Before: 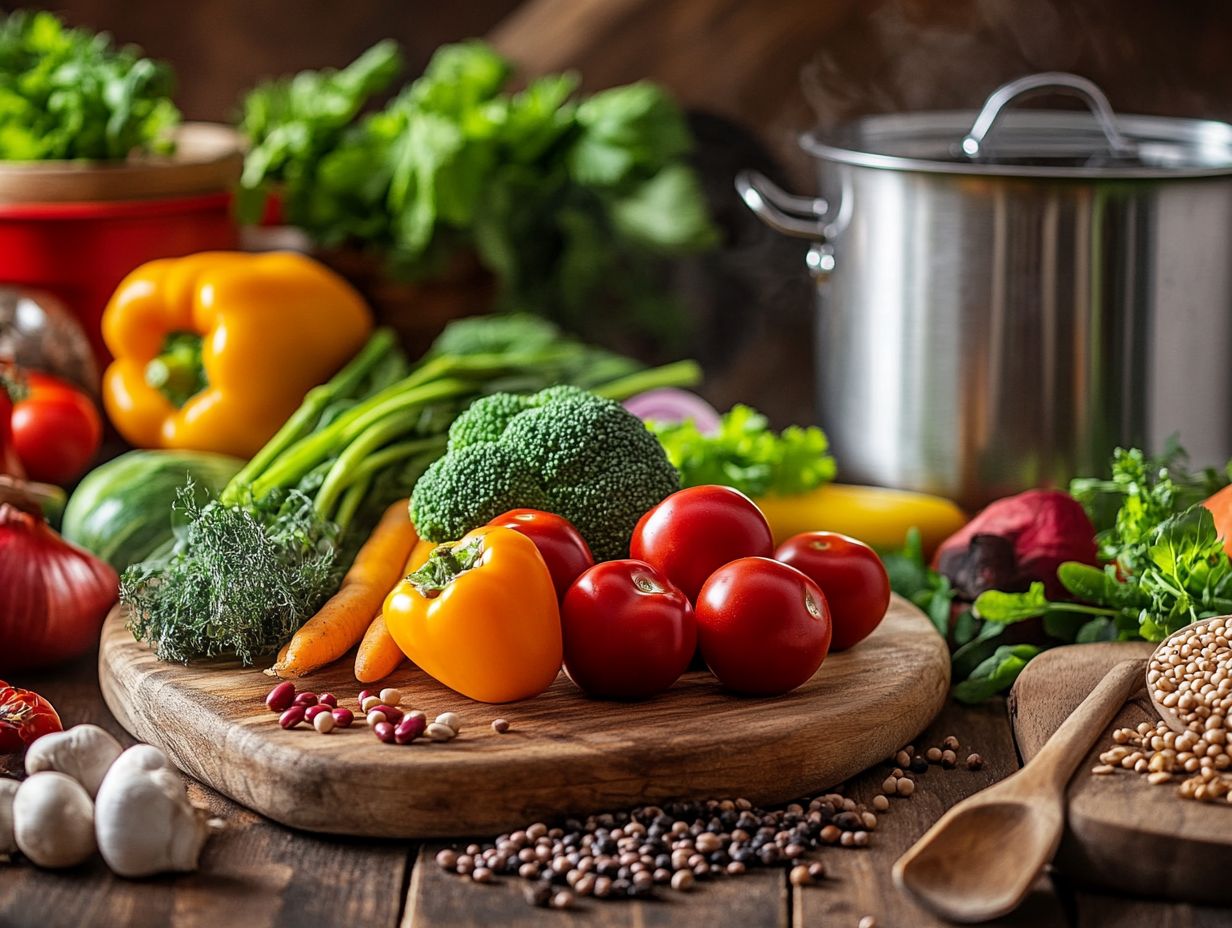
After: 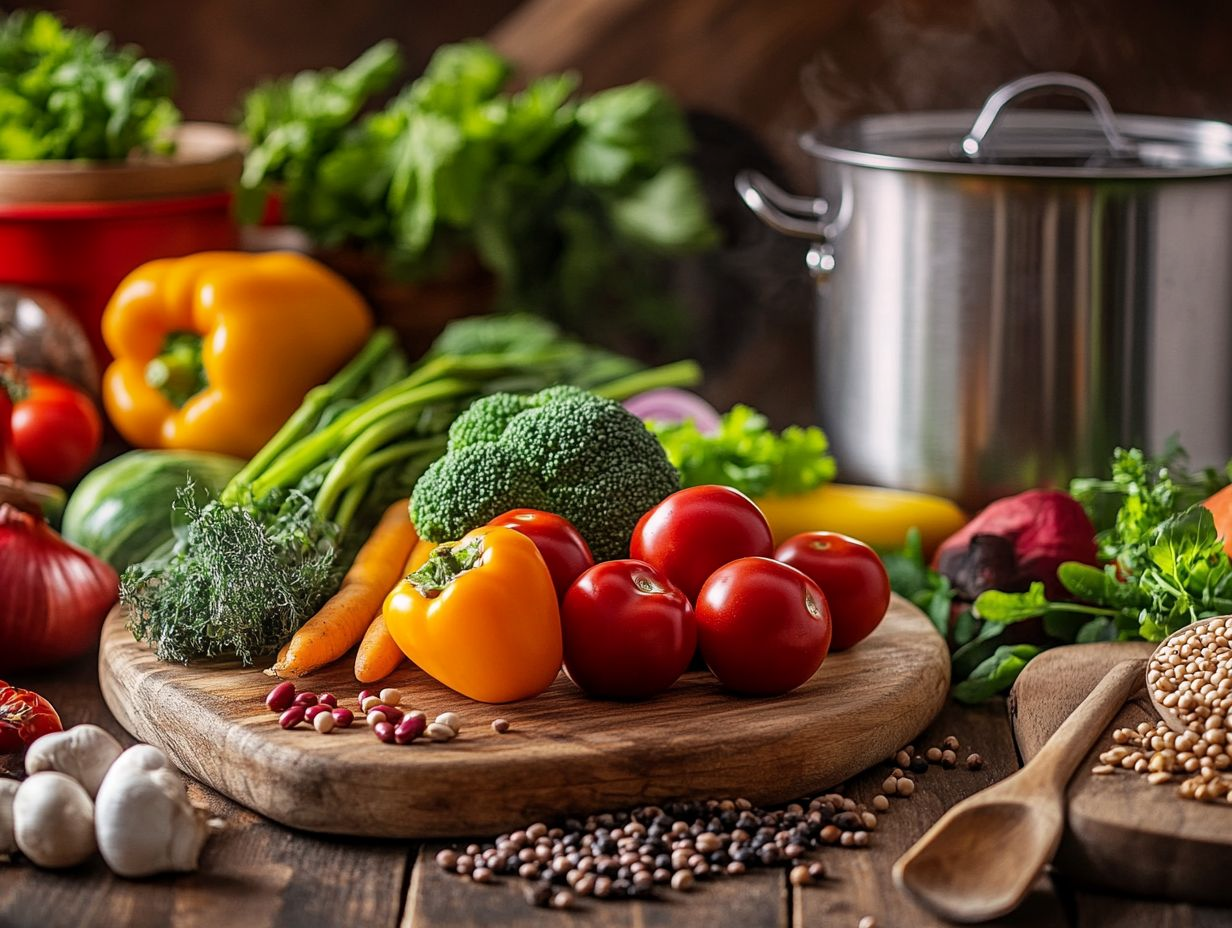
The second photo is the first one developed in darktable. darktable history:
graduated density: density 0.38 EV, hardness 21%, rotation -6.11°, saturation 32%
tone equalizer: on, module defaults
